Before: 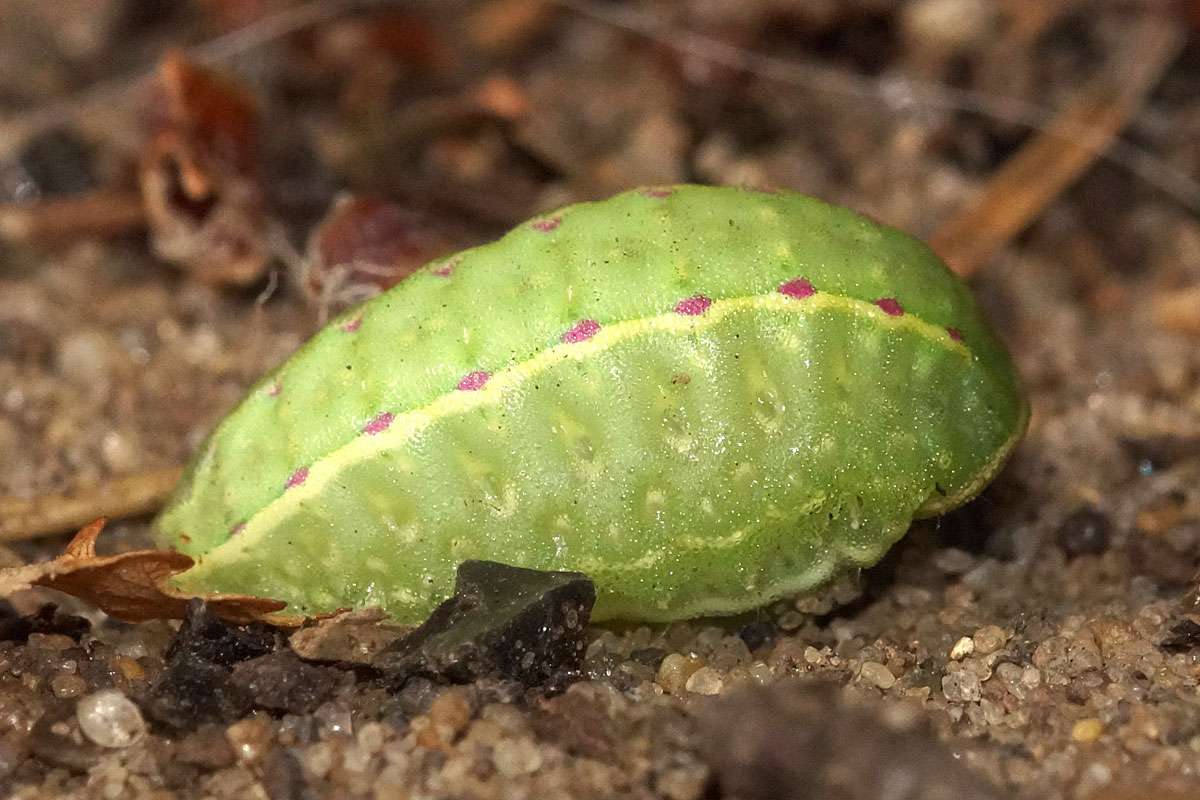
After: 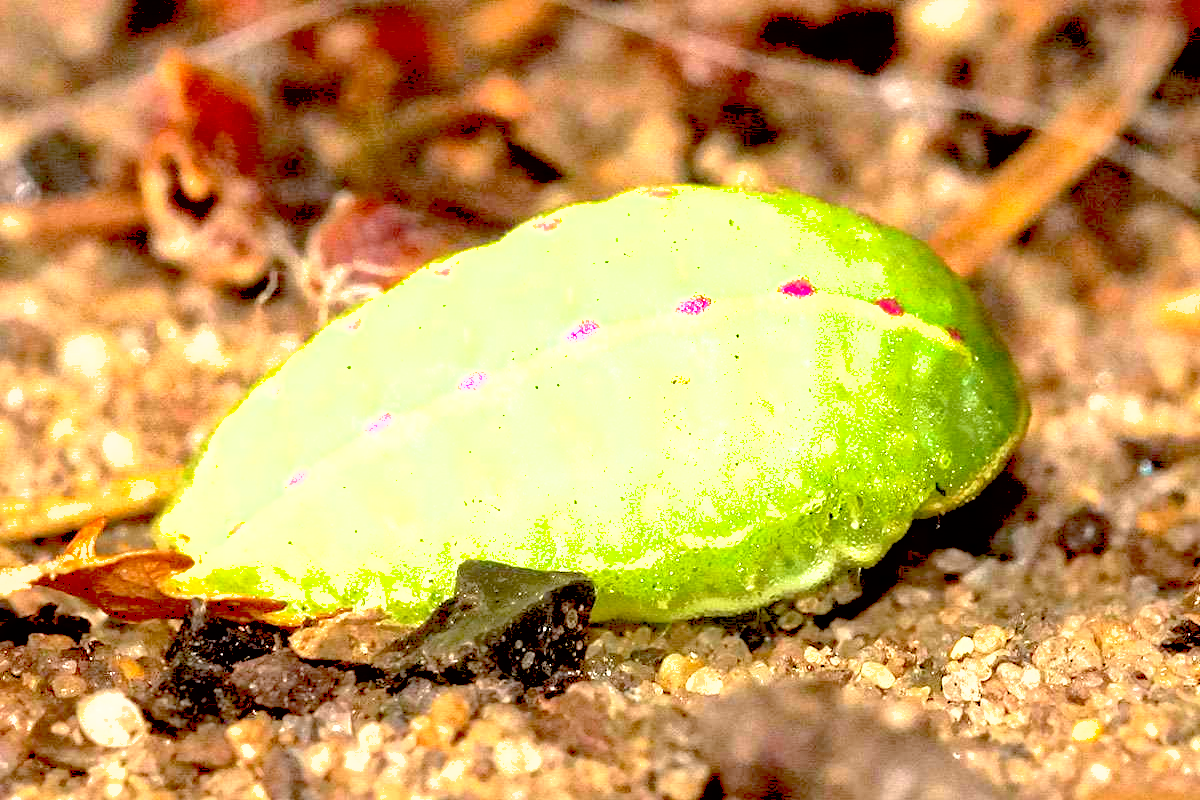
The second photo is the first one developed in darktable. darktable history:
contrast brightness saturation: contrast 0.2, brightness 0.15, saturation 0.14
shadows and highlights: on, module defaults
exposure: black level correction 0.016, exposure 1.774 EV, compensate highlight preservation false
